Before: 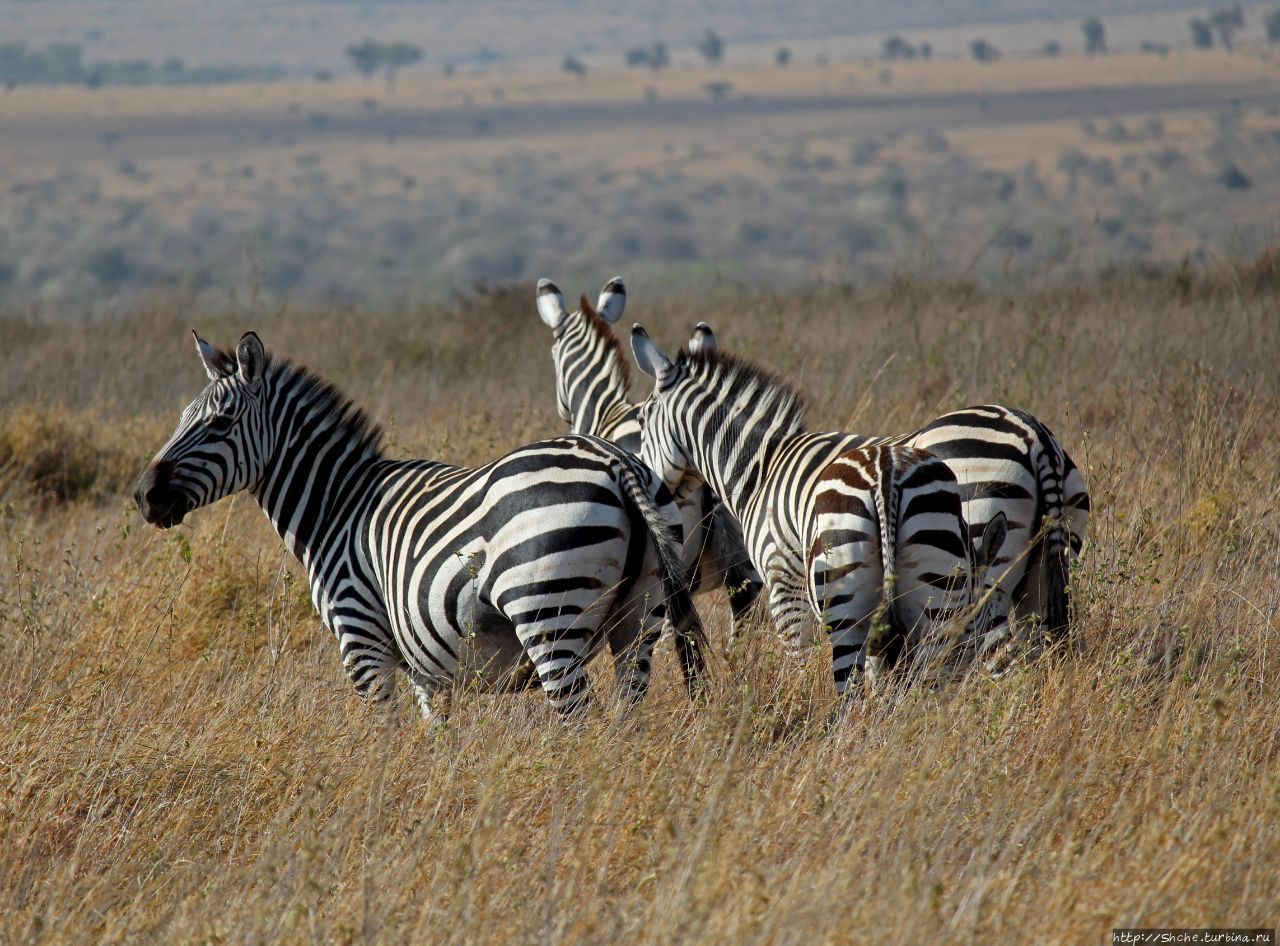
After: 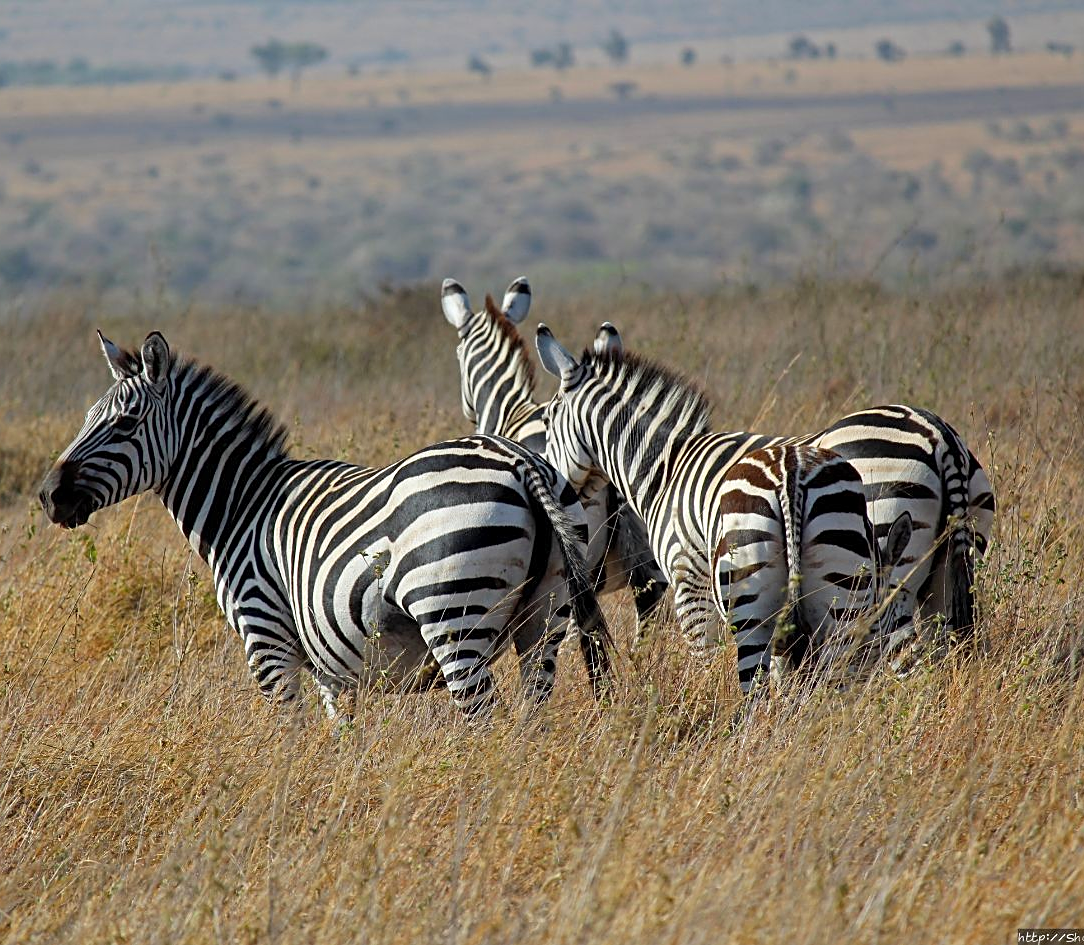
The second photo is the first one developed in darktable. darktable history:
sharpen: on, module defaults
crop: left 7.467%, right 7.792%
contrast brightness saturation: contrast 0.028, brightness 0.06, saturation 0.13
